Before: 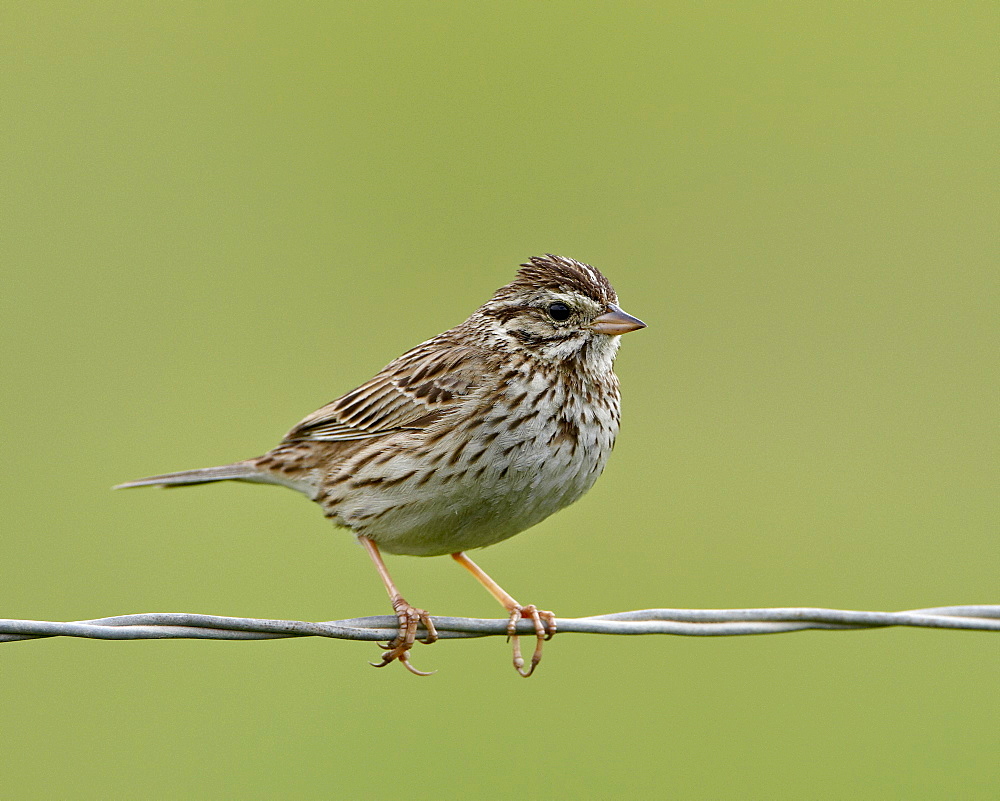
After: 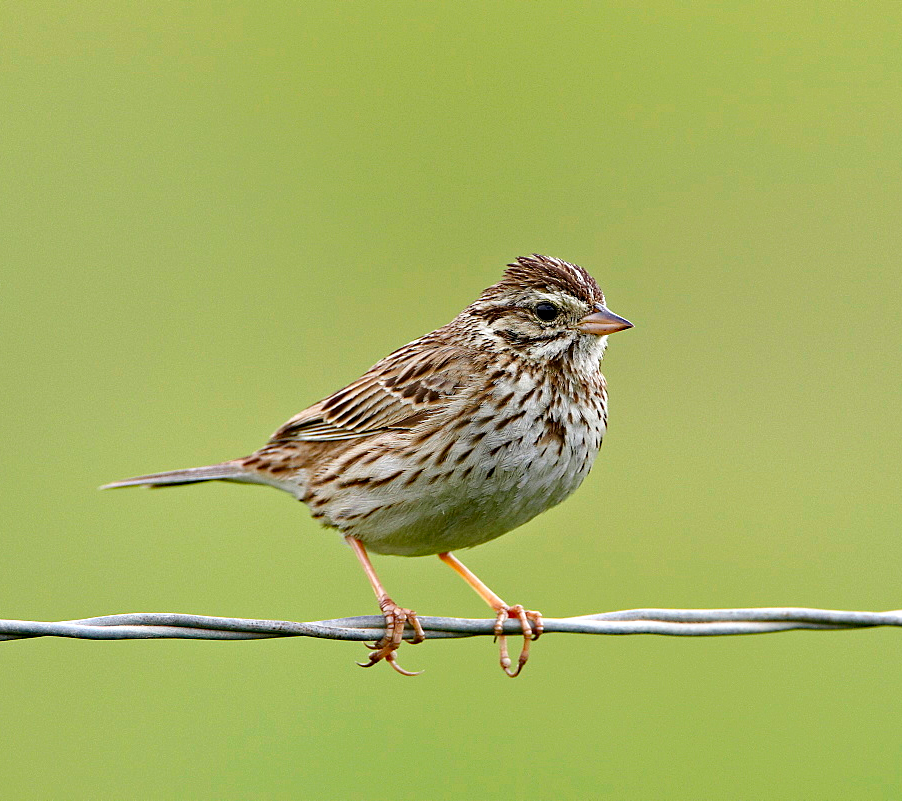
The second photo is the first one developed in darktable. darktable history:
crop and rotate: left 1.348%, right 8.418%
shadows and highlights: shadows -12.16, white point adjustment 4.13, highlights 26.77
haze removal: compatibility mode true, adaptive false
